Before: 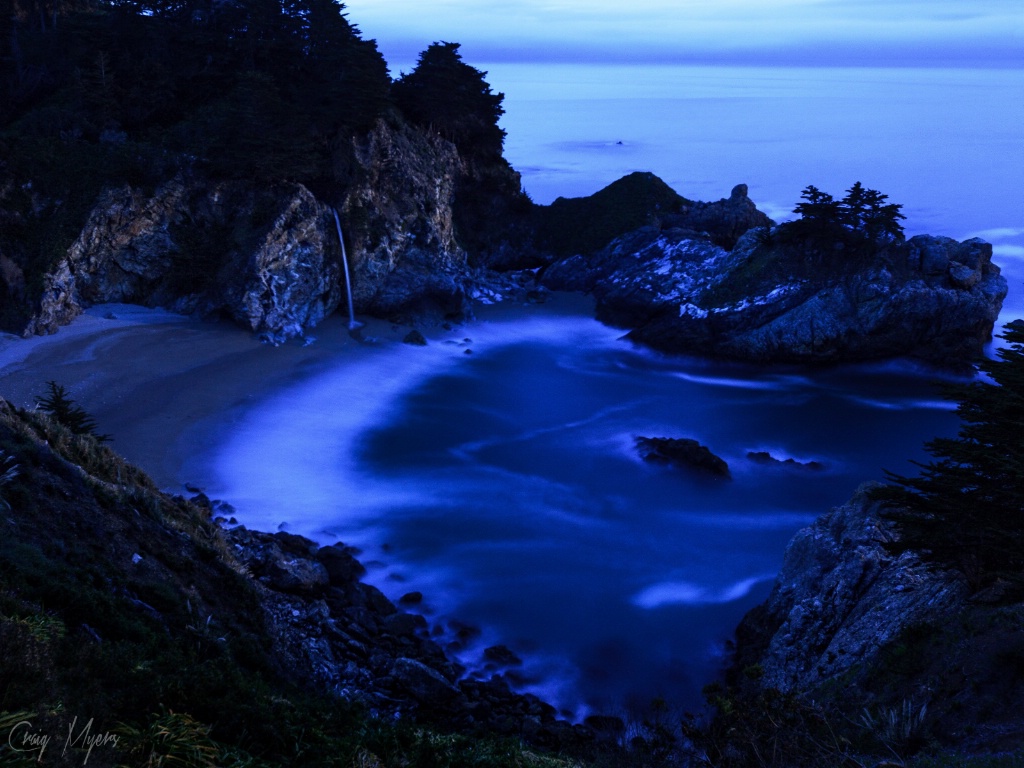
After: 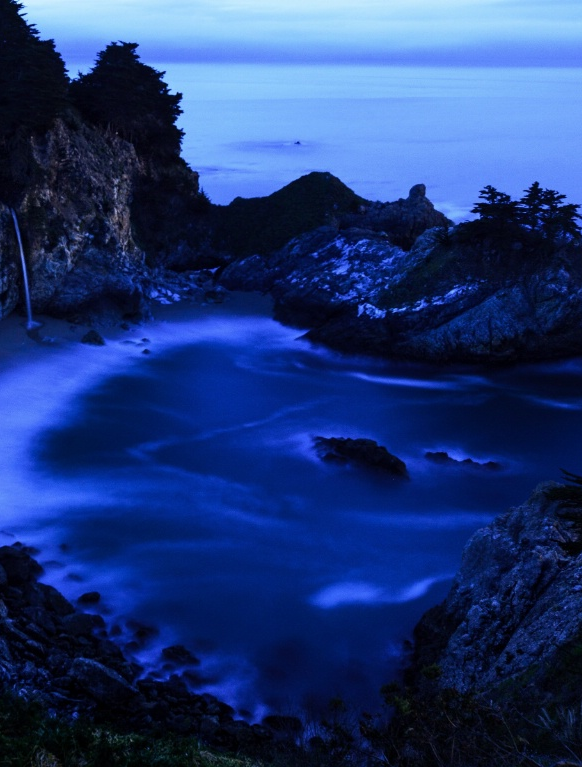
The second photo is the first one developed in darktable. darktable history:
crop: left 31.501%, top 0.017%, right 11.577%
